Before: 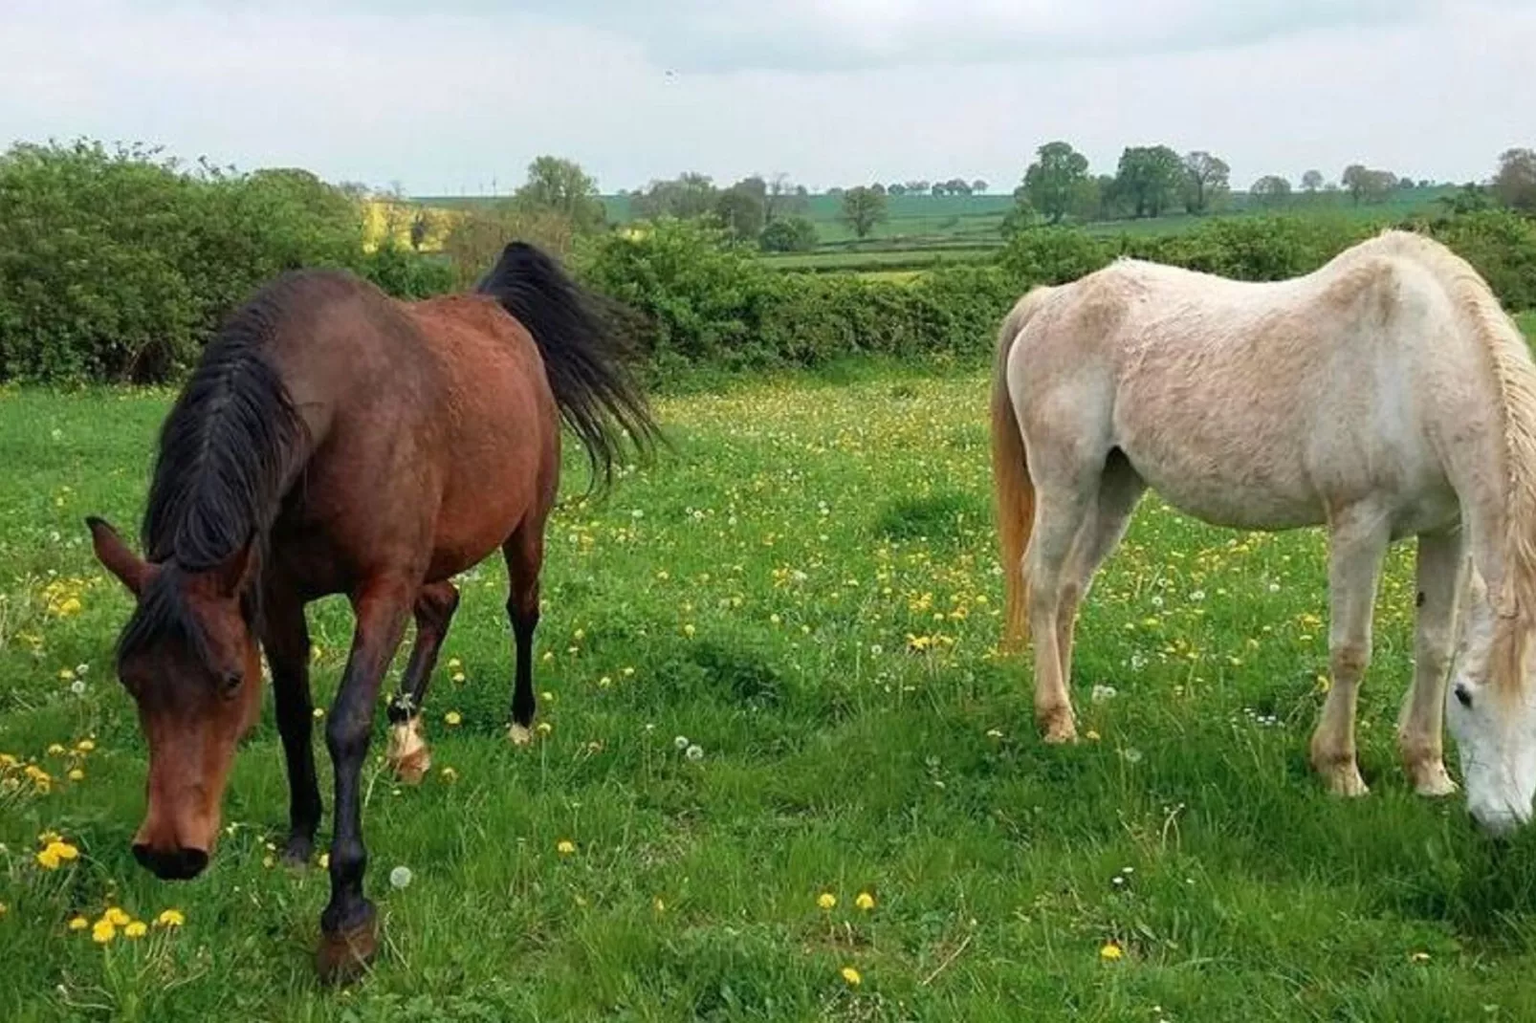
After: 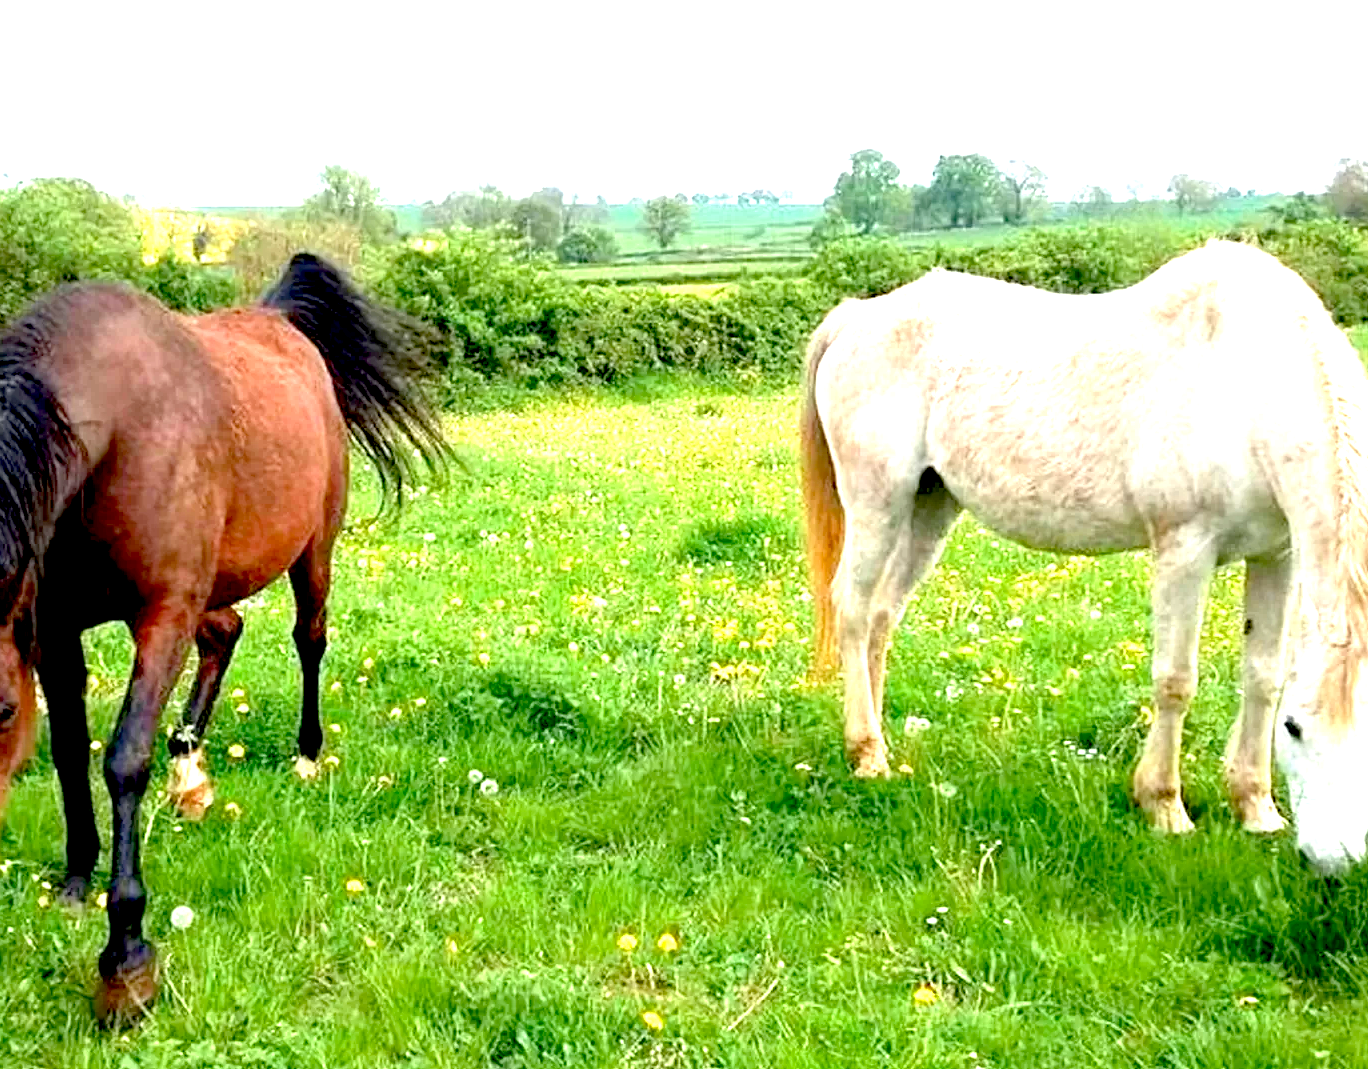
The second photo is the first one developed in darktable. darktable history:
exposure: black level correction 0.015, exposure 1.79 EV, compensate highlight preservation false
crop and rotate: left 14.788%
